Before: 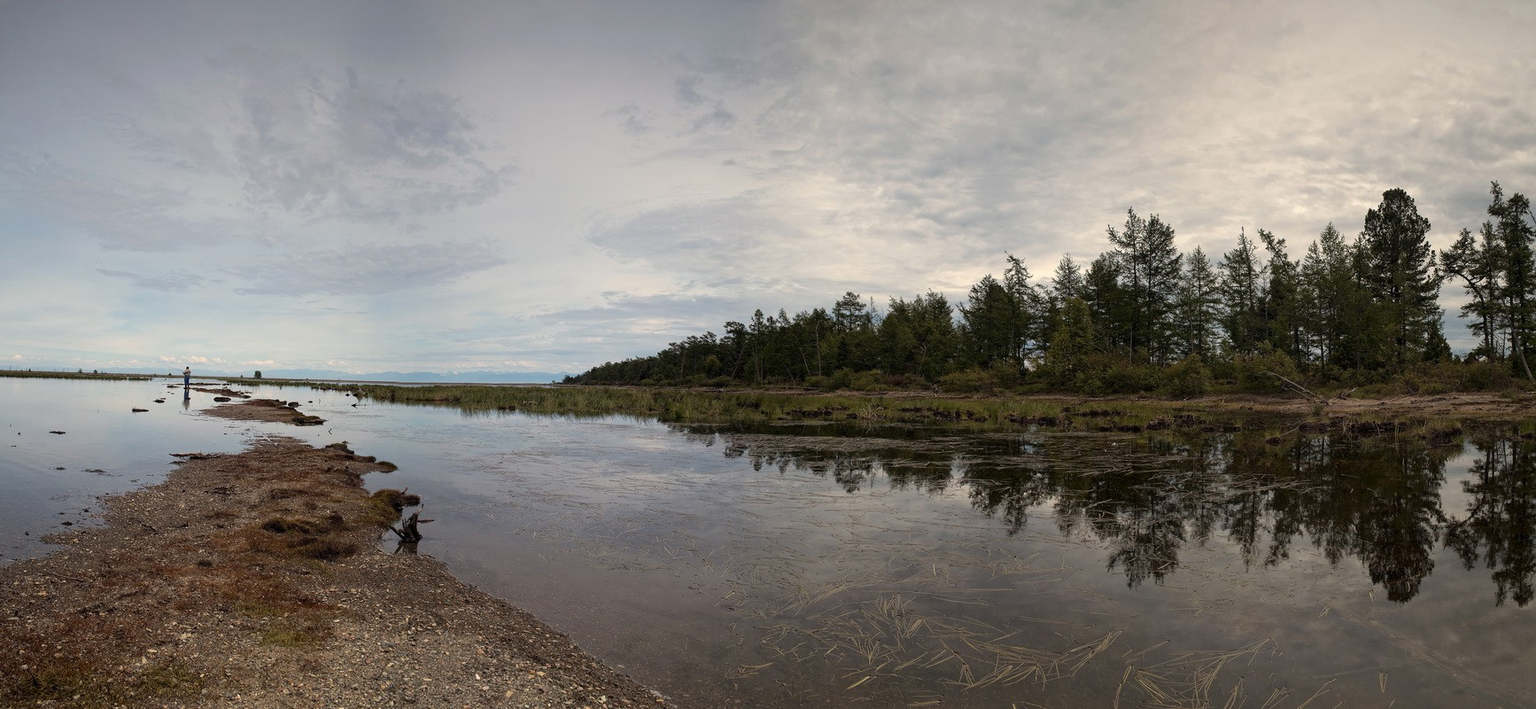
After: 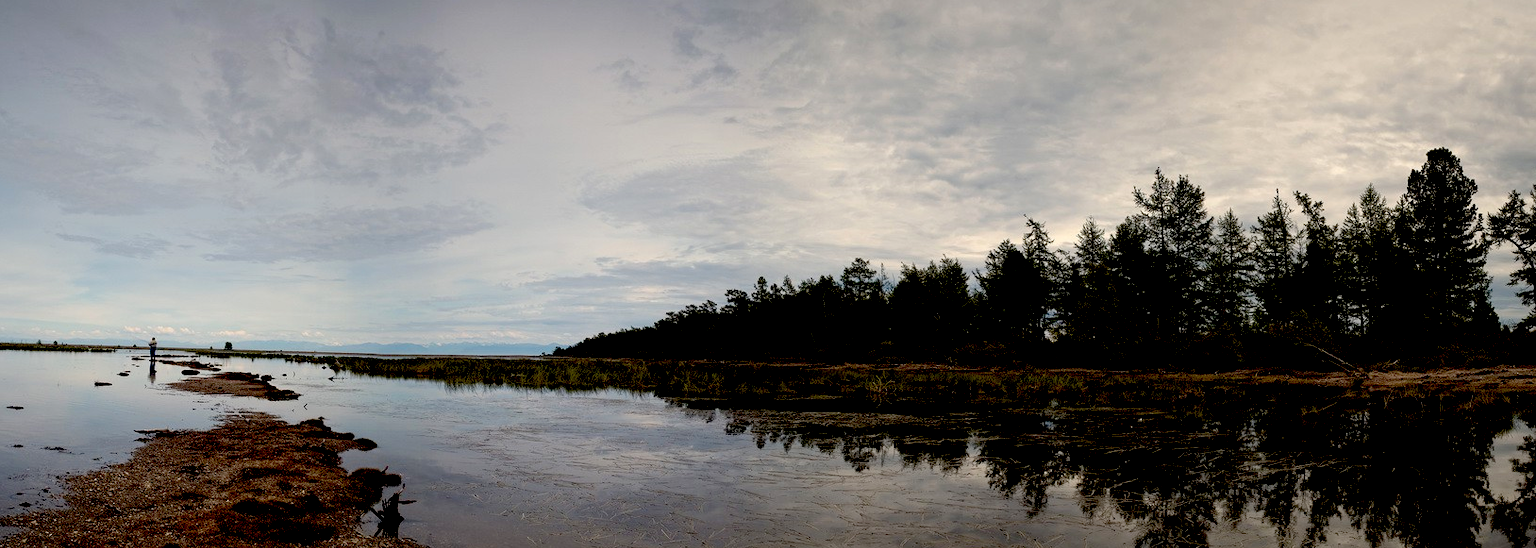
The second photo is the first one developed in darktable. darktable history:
exposure: black level correction 0.047, exposure 0.012 EV, compensate highlight preservation false
crop: left 2.839%, top 7.063%, right 3.267%, bottom 20.29%
